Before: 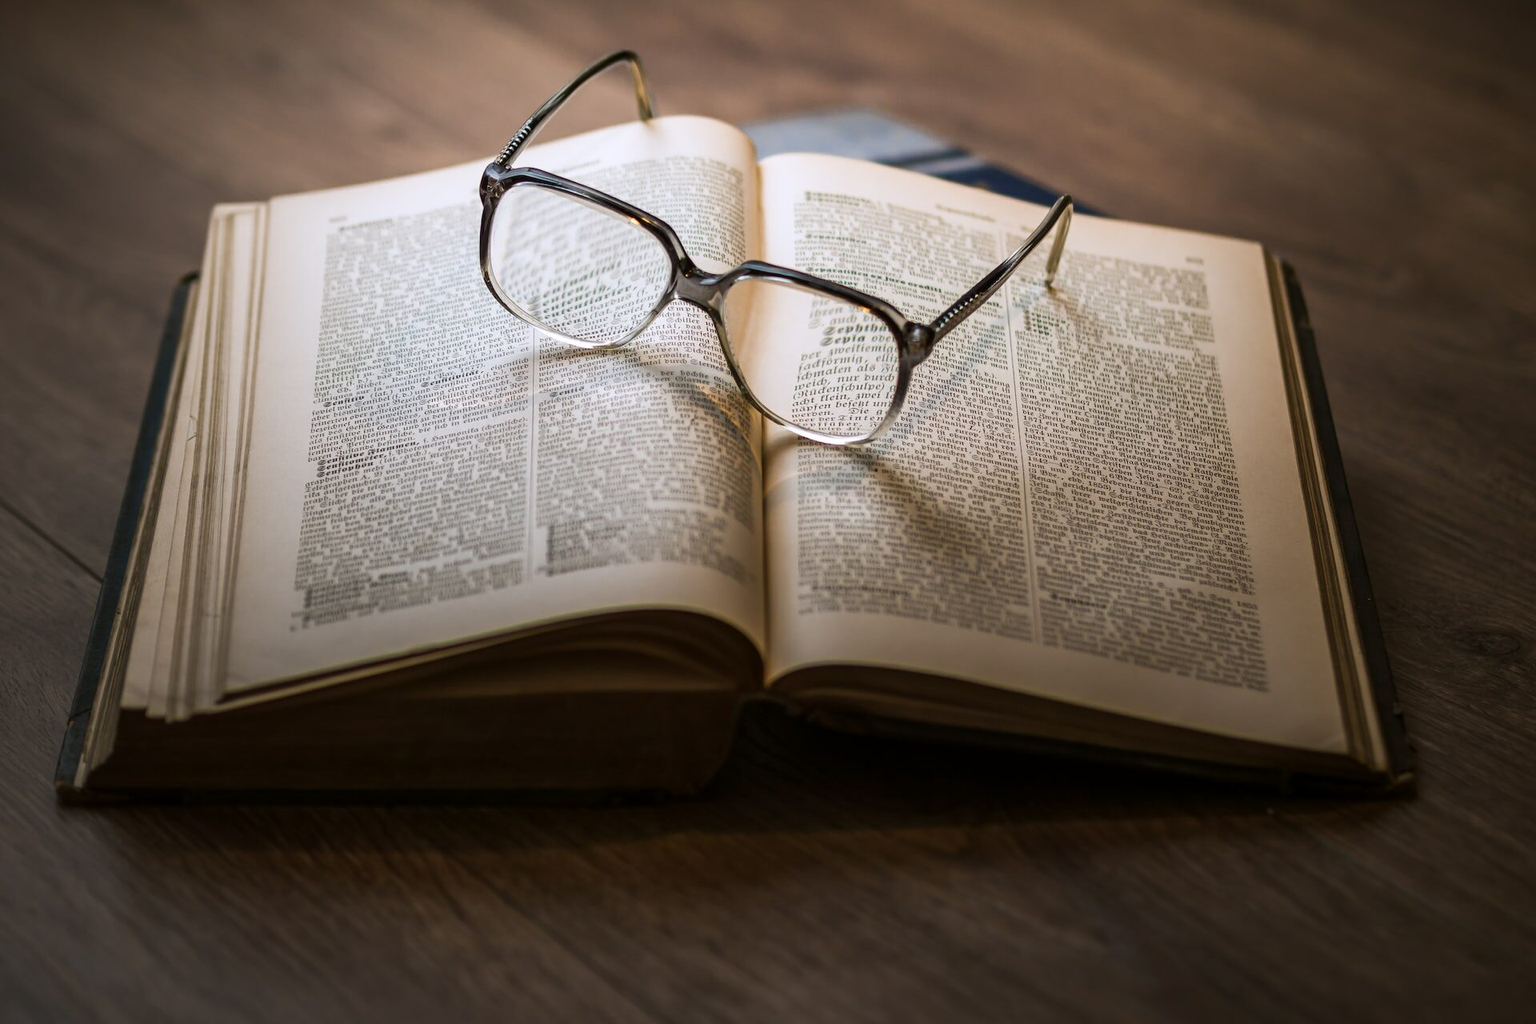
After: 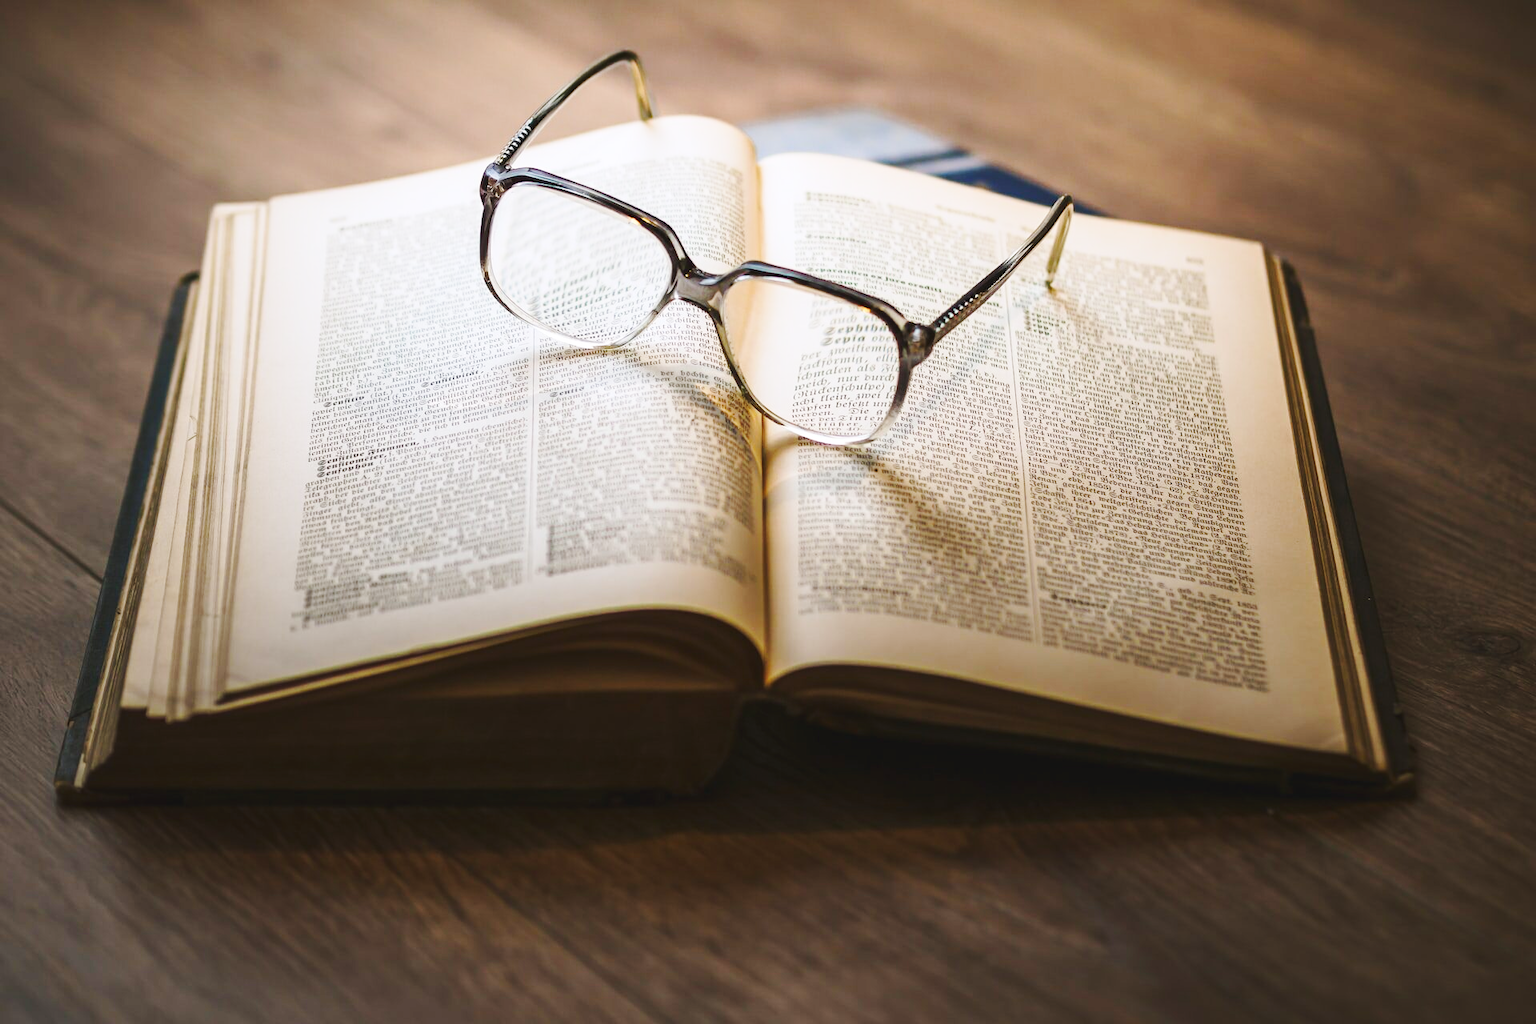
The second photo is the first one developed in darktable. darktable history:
levels: levels [0, 0.51, 1]
base curve: curves: ch0 [(0, 0.007) (0.028, 0.063) (0.121, 0.311) (0.46, 0.743) (0.859, 0.957) (1, 1)], preserve colors none
contrast brightness saturation: contrast 0.08, saturation 0.2
